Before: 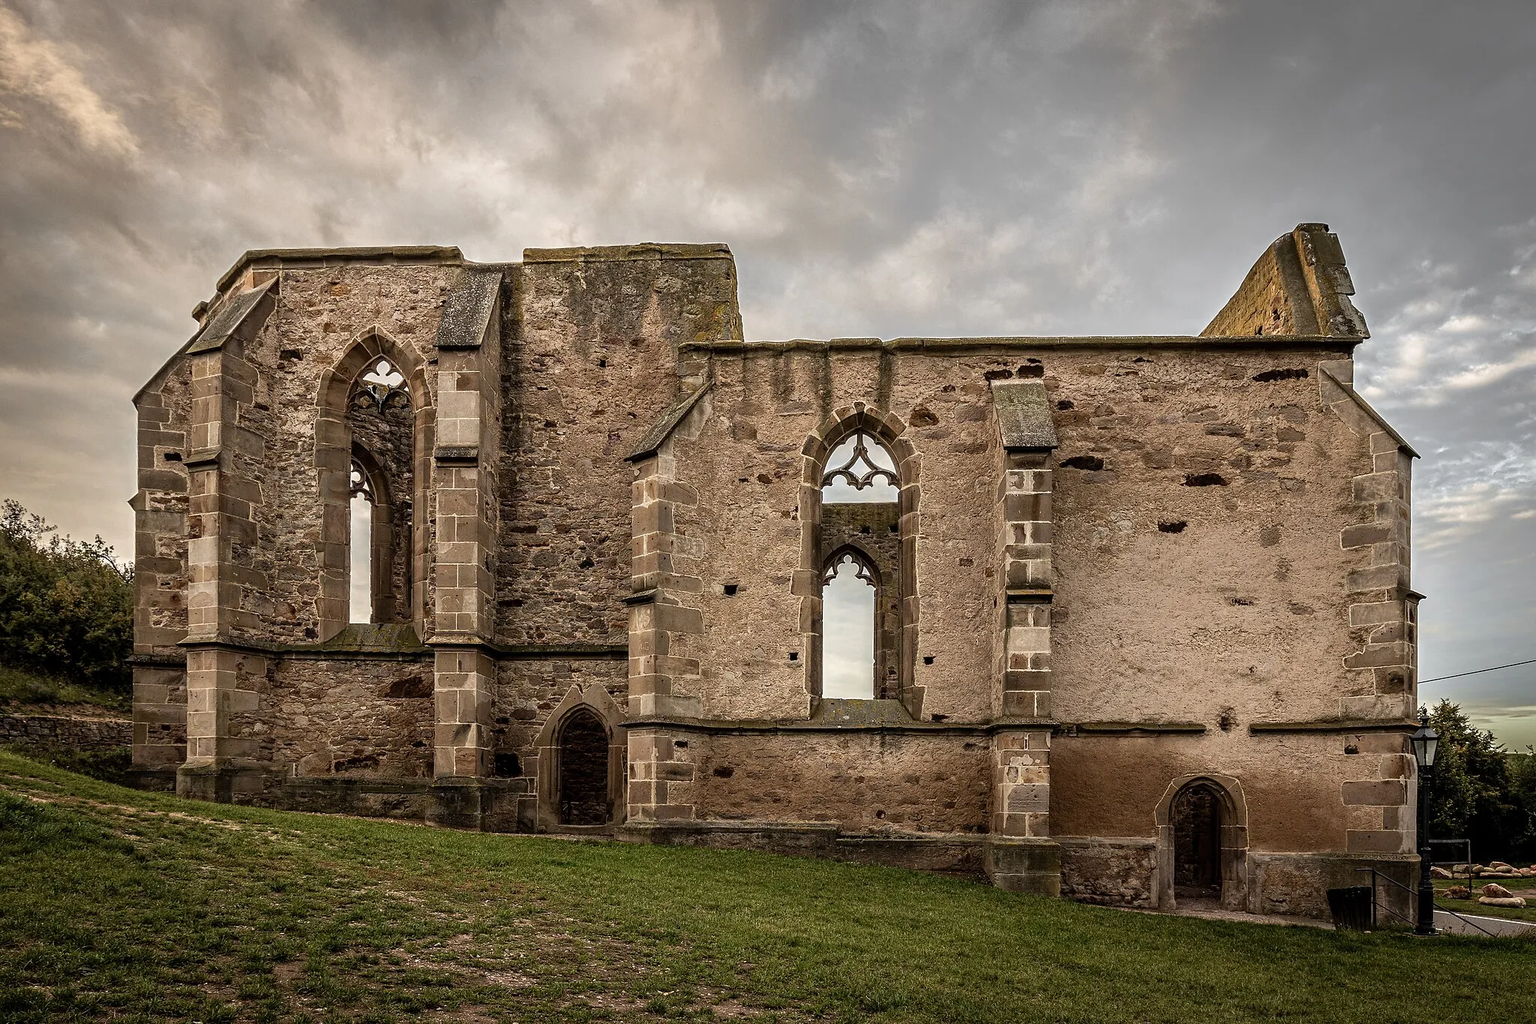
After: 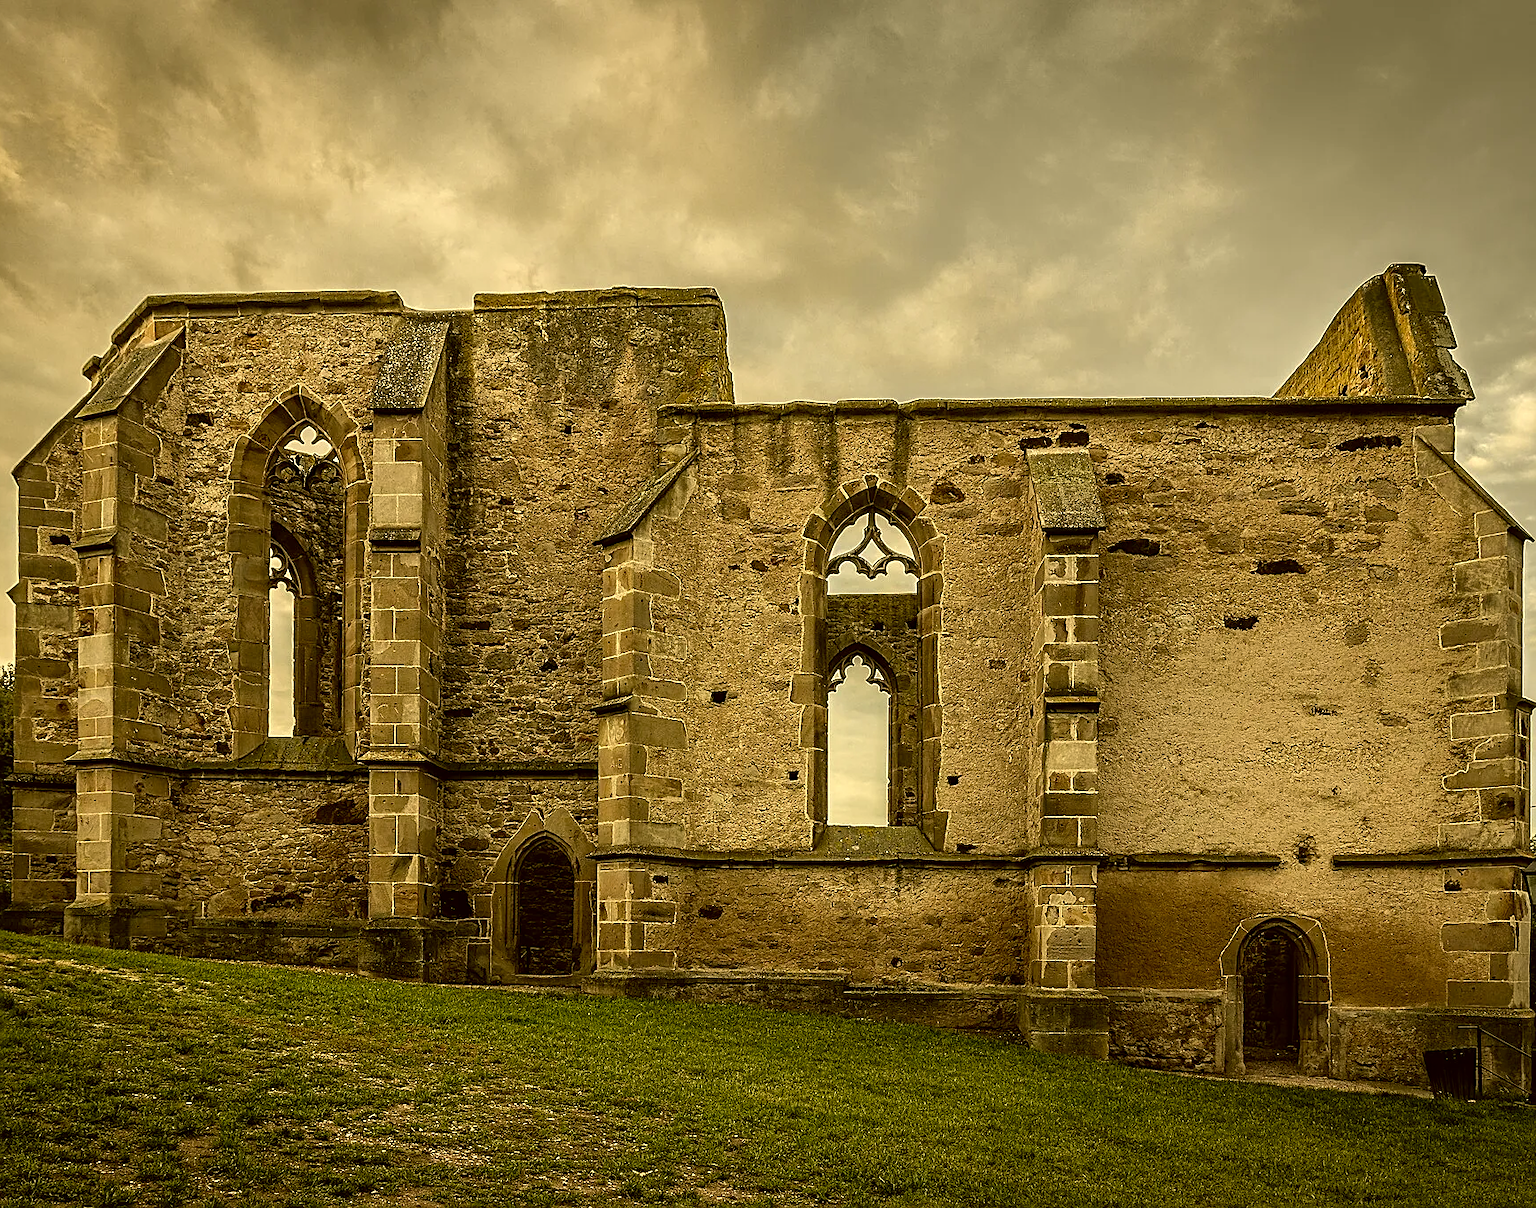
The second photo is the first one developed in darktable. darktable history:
sharpen: on, module defaults
color correction: highlights a* 0.127, highlights b* 29.39, shadows a* -0.325, shadows b* 21.56
crop: left 7.993%, right 7.375%
